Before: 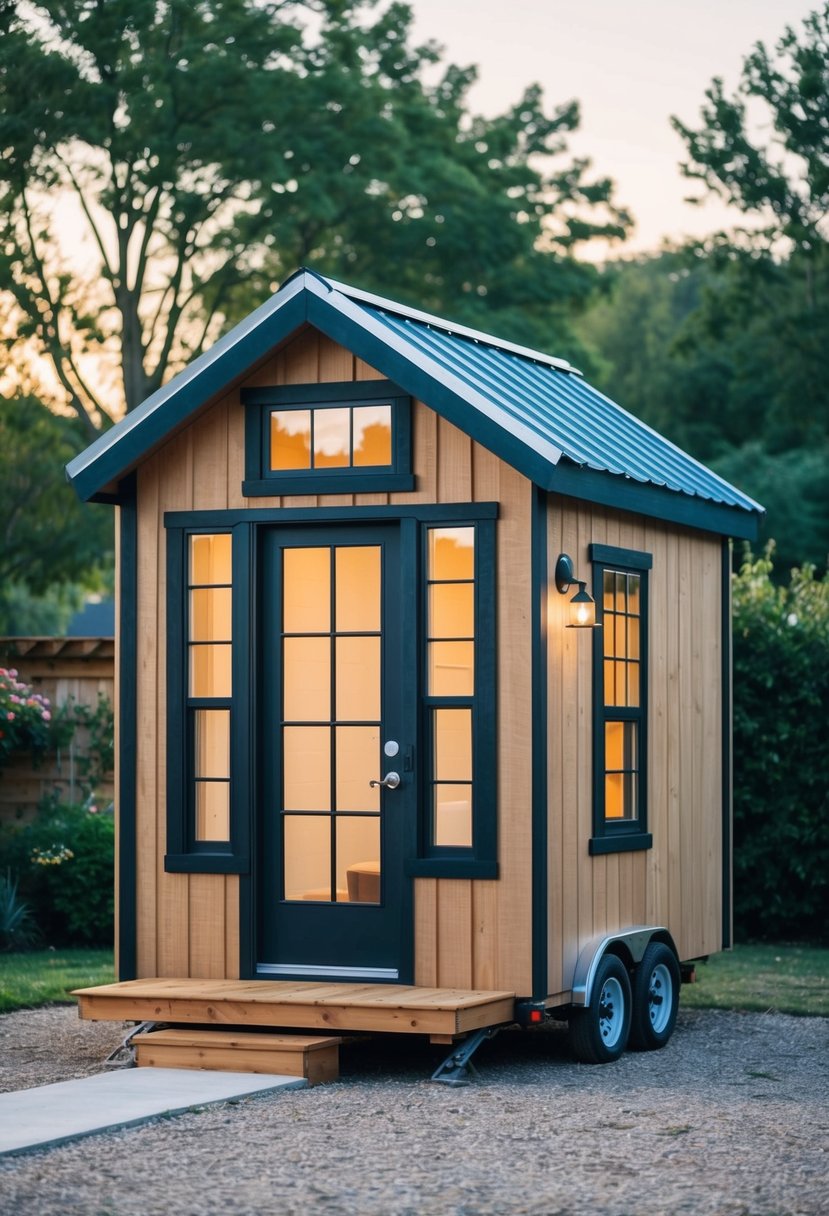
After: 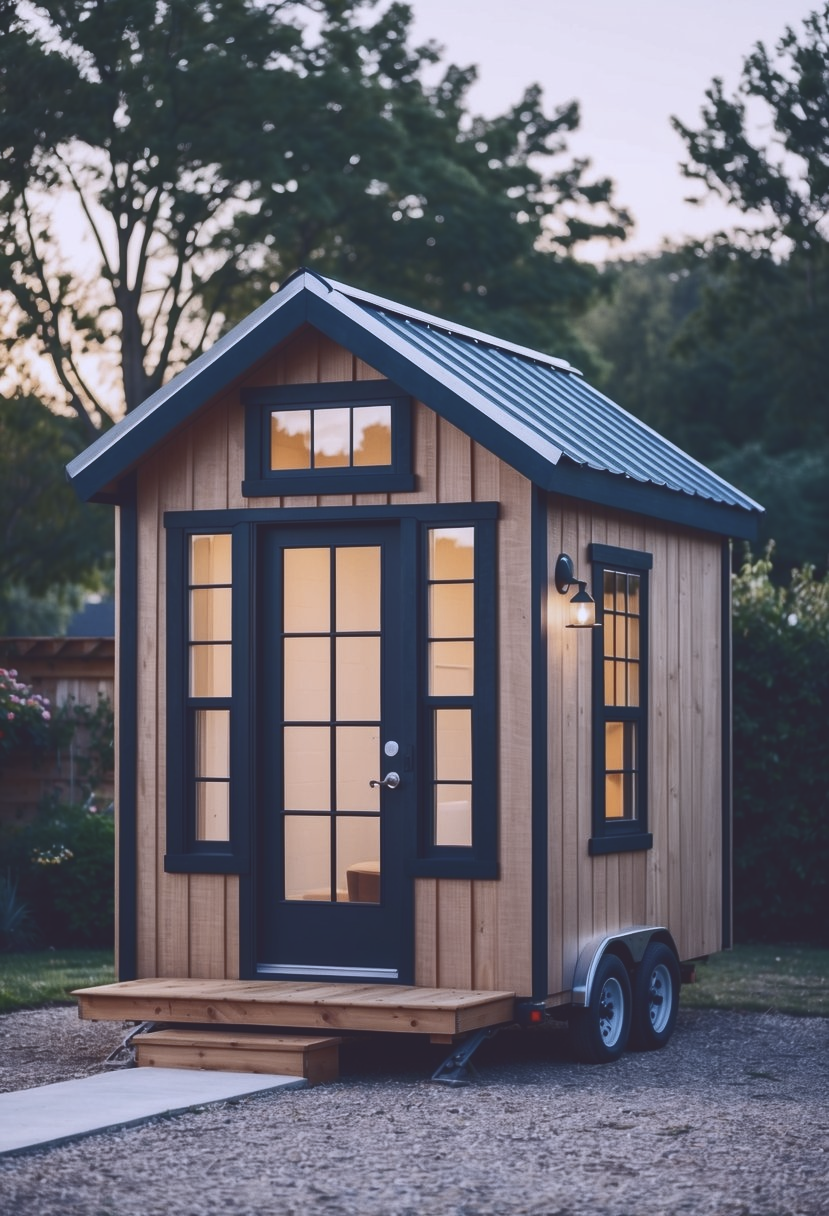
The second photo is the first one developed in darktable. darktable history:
contrast brightness saturation: contrast 0.1, saturation -0.36
tone curve: curves: ch0 [(0, 0.142) (0.384, 0.314) (0.752, 0.711) (0.991, 0.95)]; ch1 [(0.006, 0.129) (0.346, 0.384) (1, 1)]; ch2 [(0.003, 0.057) (0.261, 0.248) (1, 1)], color space Lab, independent channels
white balance: red 0.925, blue 1.046
